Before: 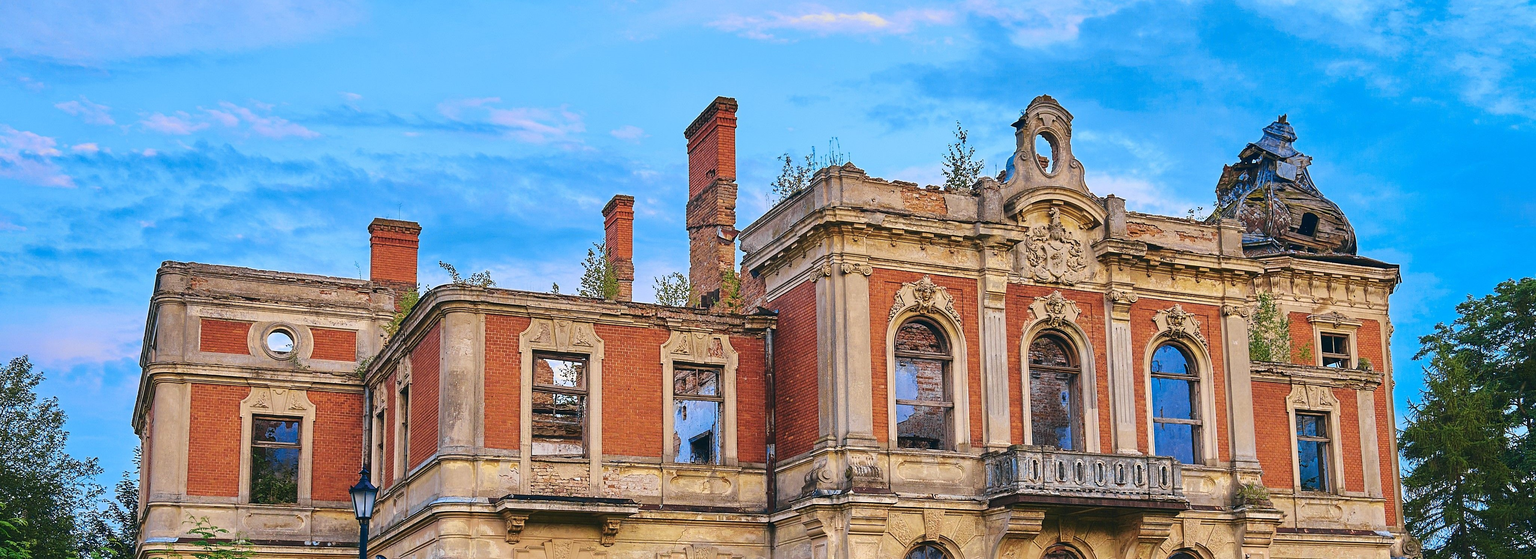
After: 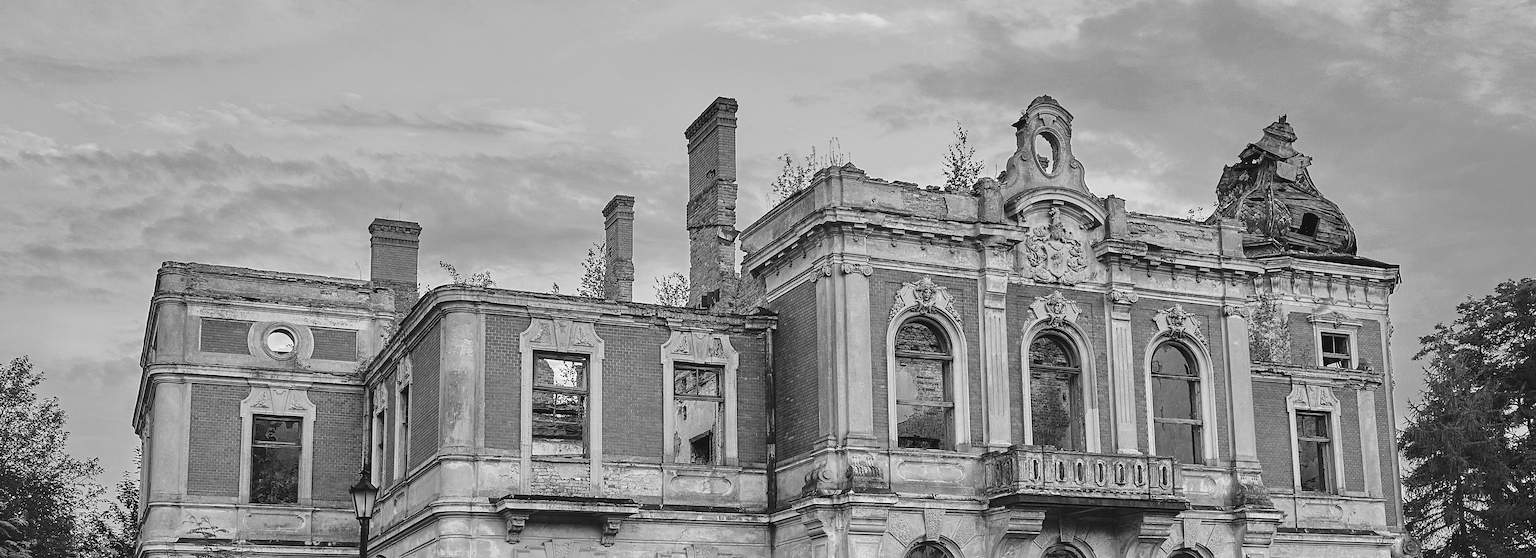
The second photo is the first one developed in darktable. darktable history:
monochrome: on, module defaults
white balance: red 1.009, blue 0.985
